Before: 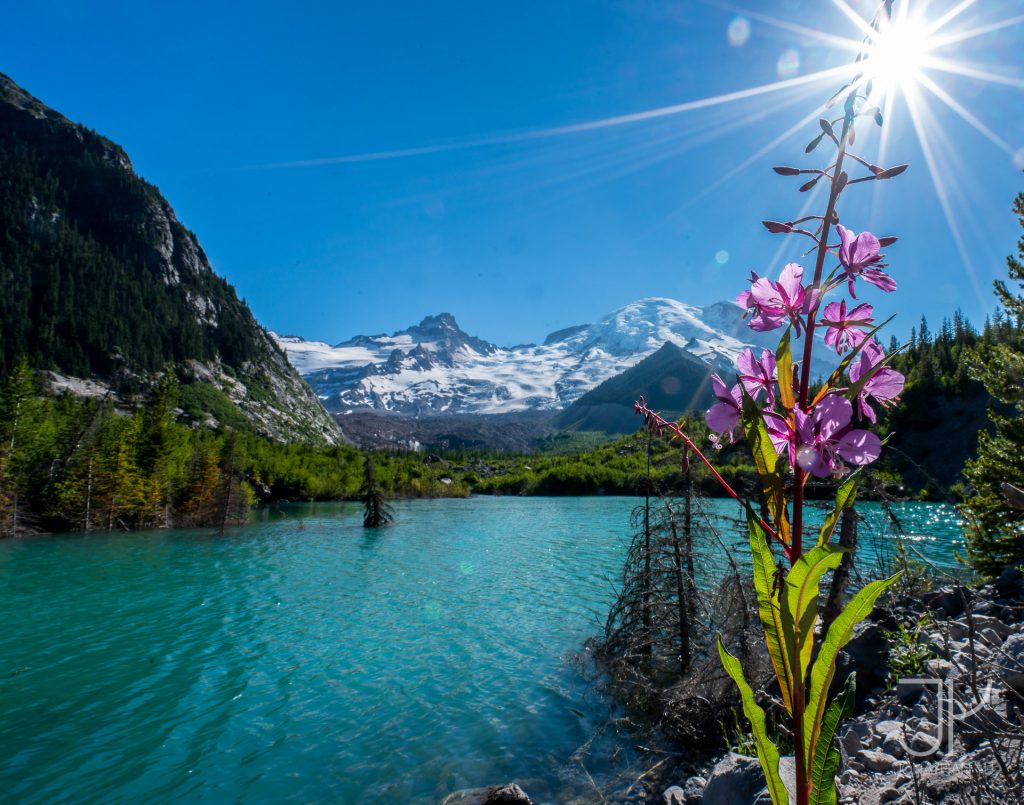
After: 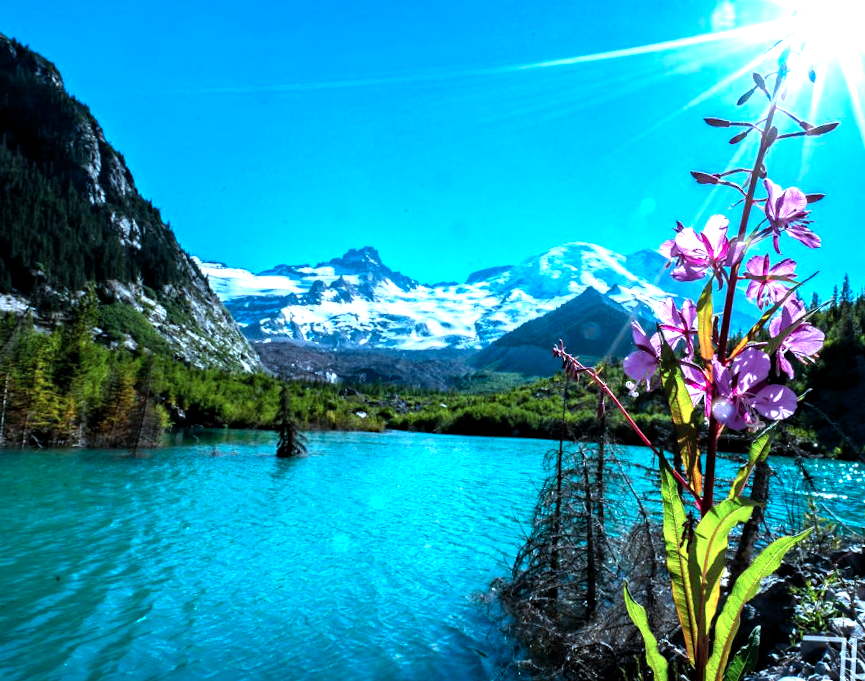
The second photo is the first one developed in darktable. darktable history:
color correction: highlights a* -9.65, highlights b* -21.36
crop and rotate: angle -2.96°, left 5.259%, top 5.224%, right 4.734%, bottom 4.683%
levels: levels [0.012, 0.367, 0.697]
haze removal: compatibility mode true, adaptive false
